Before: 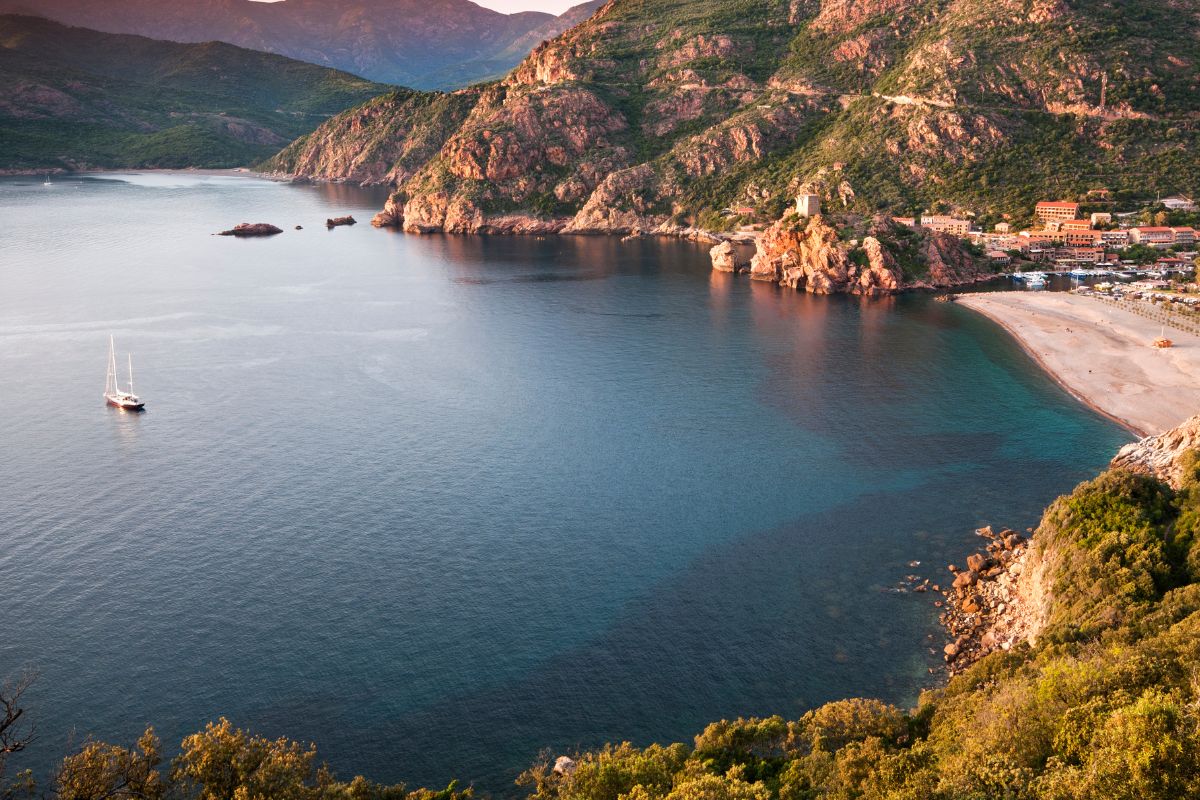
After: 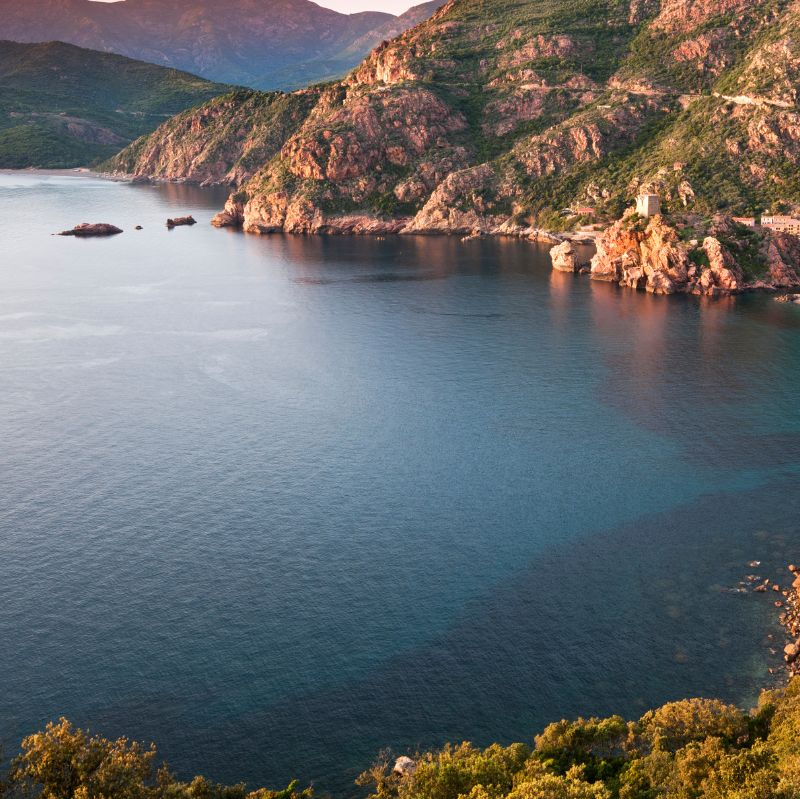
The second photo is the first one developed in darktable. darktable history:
crop and rotate: left 13.337%, right 19.985%
